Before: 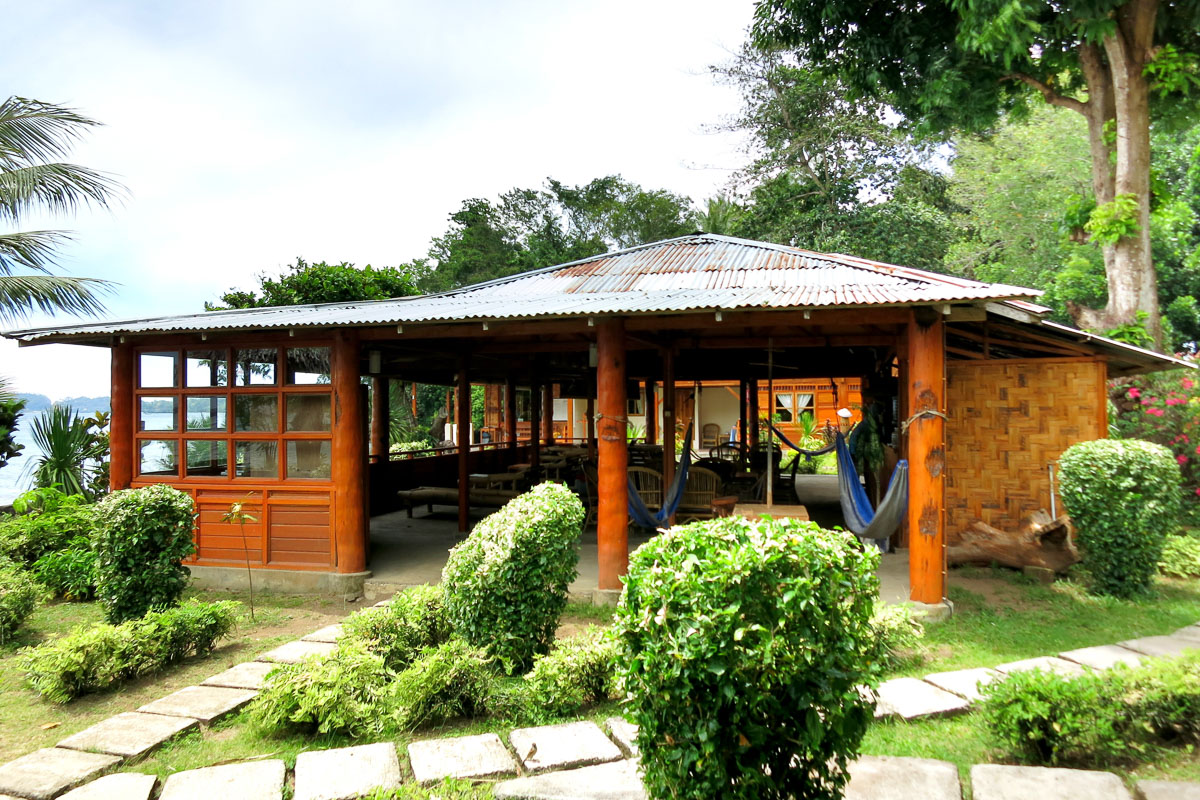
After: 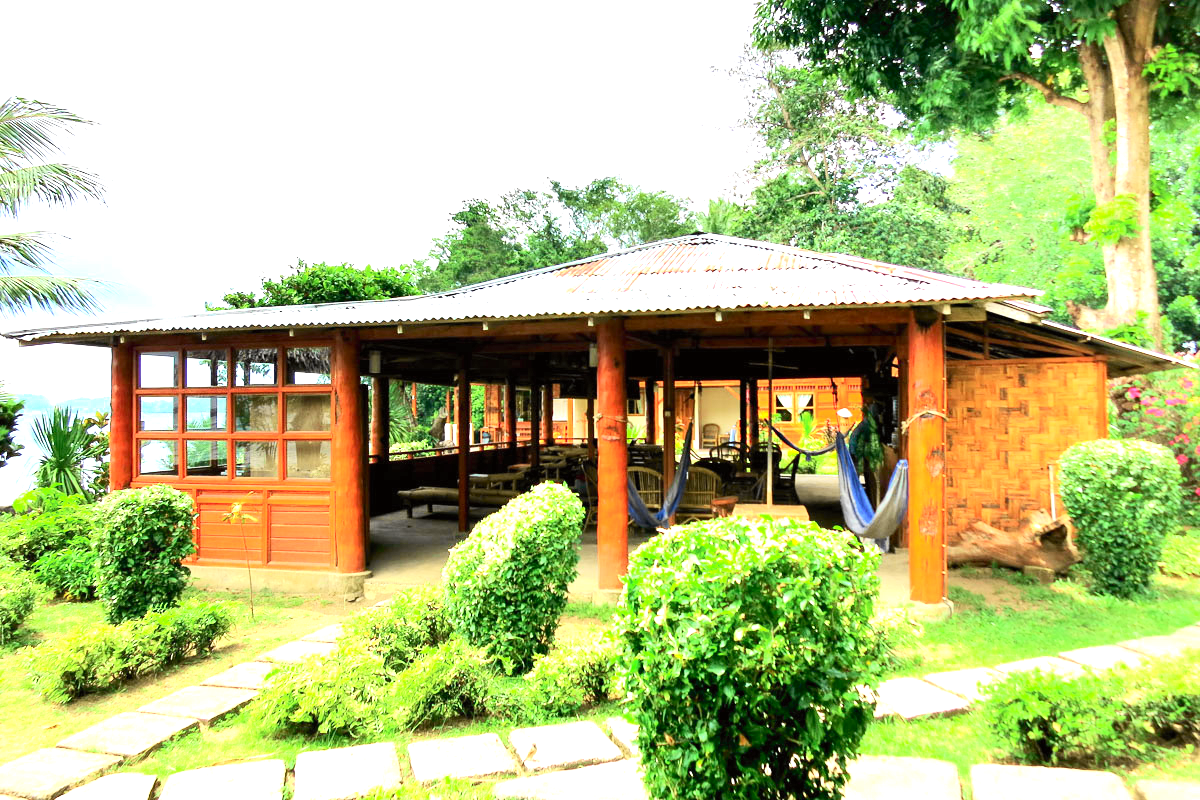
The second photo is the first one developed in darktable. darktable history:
exposure: black level correction 0, exposure 1.2 EV, compensate highlight preservation false
tone curve: curves: ch0 [(0, 0) (0.055, 0.057) (0.258, 0.307) (0.434, 0.543) (0.517, 0.657) (0.745, 0.874) (1, 1)]; ch1 [(0, 0) (0.346, 0.307) (0.418, 0.383) (0.46, 0.439) (0.482, 0.493) (0.502, 0.503) (0.517, 0.514) (0.55, 0.561) (0.588, 0.603) (0.646, 0.688) (1, 1)]; ch2 [(0, 0) (0.346, 0.34) (0.431, 0.45) (0.485, 0.499) (0.5, 0.503) (0.527, 0.525) (0.545, 0.562) (0.679, 0.706) (1, 1)], color space Lab, independent channels, preserve colors none
